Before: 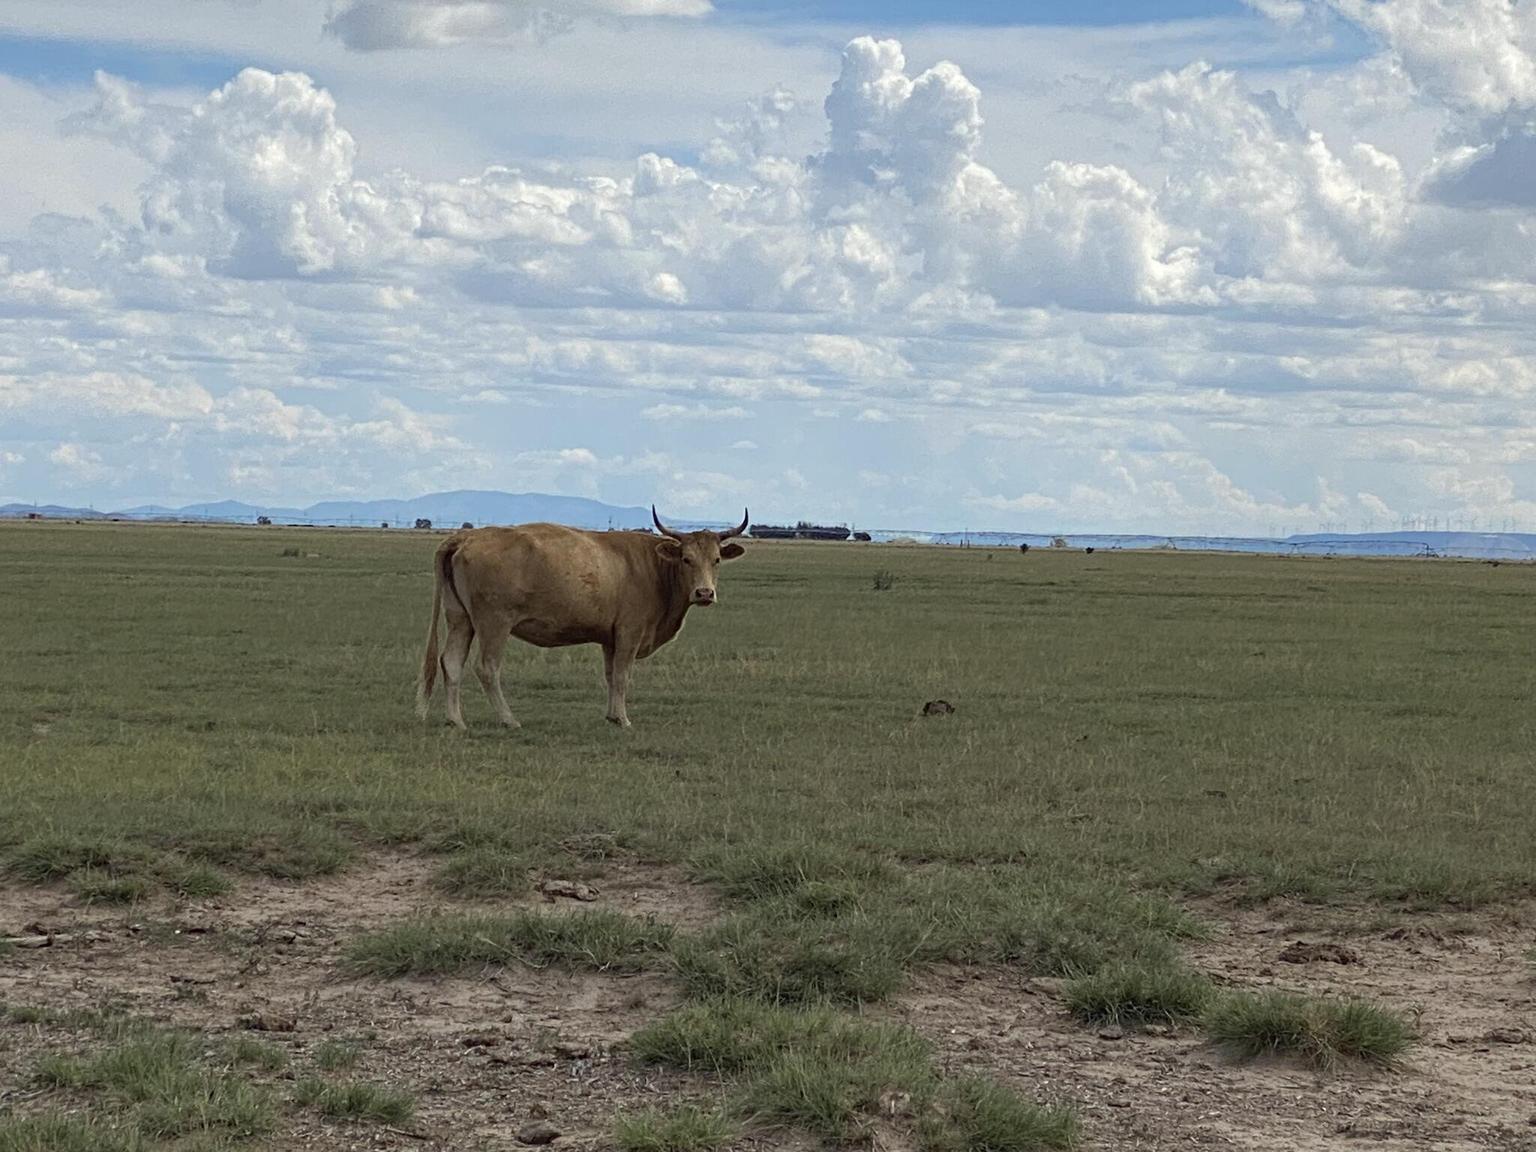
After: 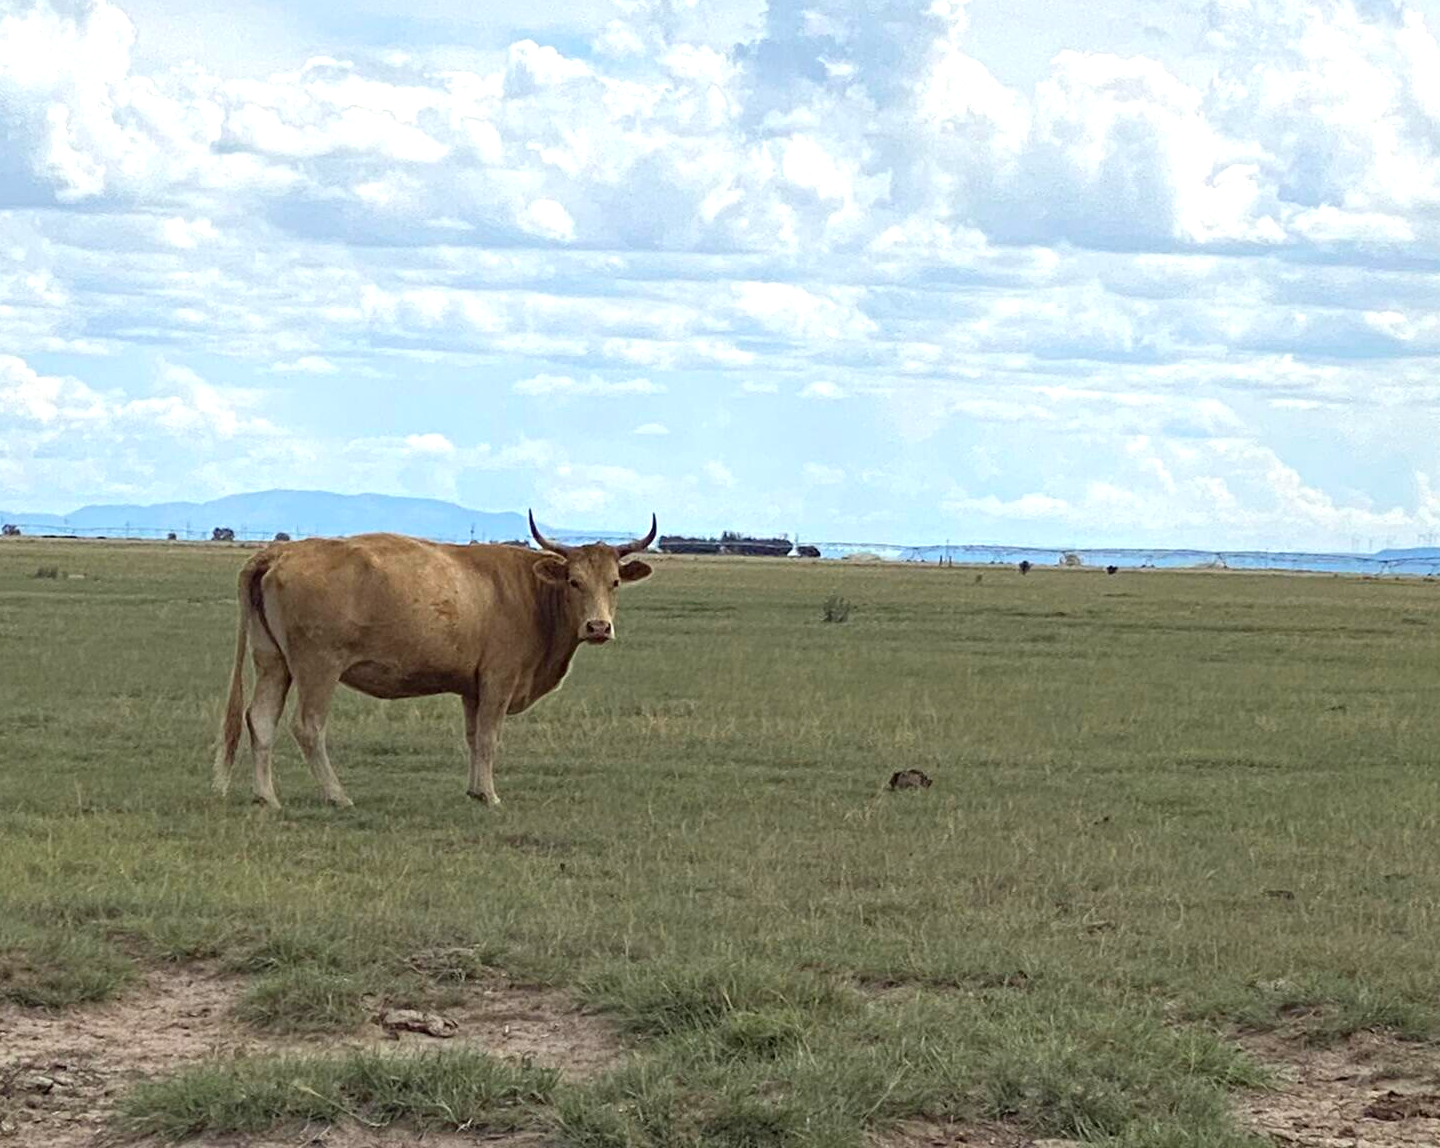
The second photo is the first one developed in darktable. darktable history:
crop and rotate: left 16.654%, top 10.693%, right 12.988%, bottom 14.523%
exposure: black level correction 0, exposure 0.692 EV, compensate highlight preservation false
tone equalizer: -8 EV 0.09 EV
